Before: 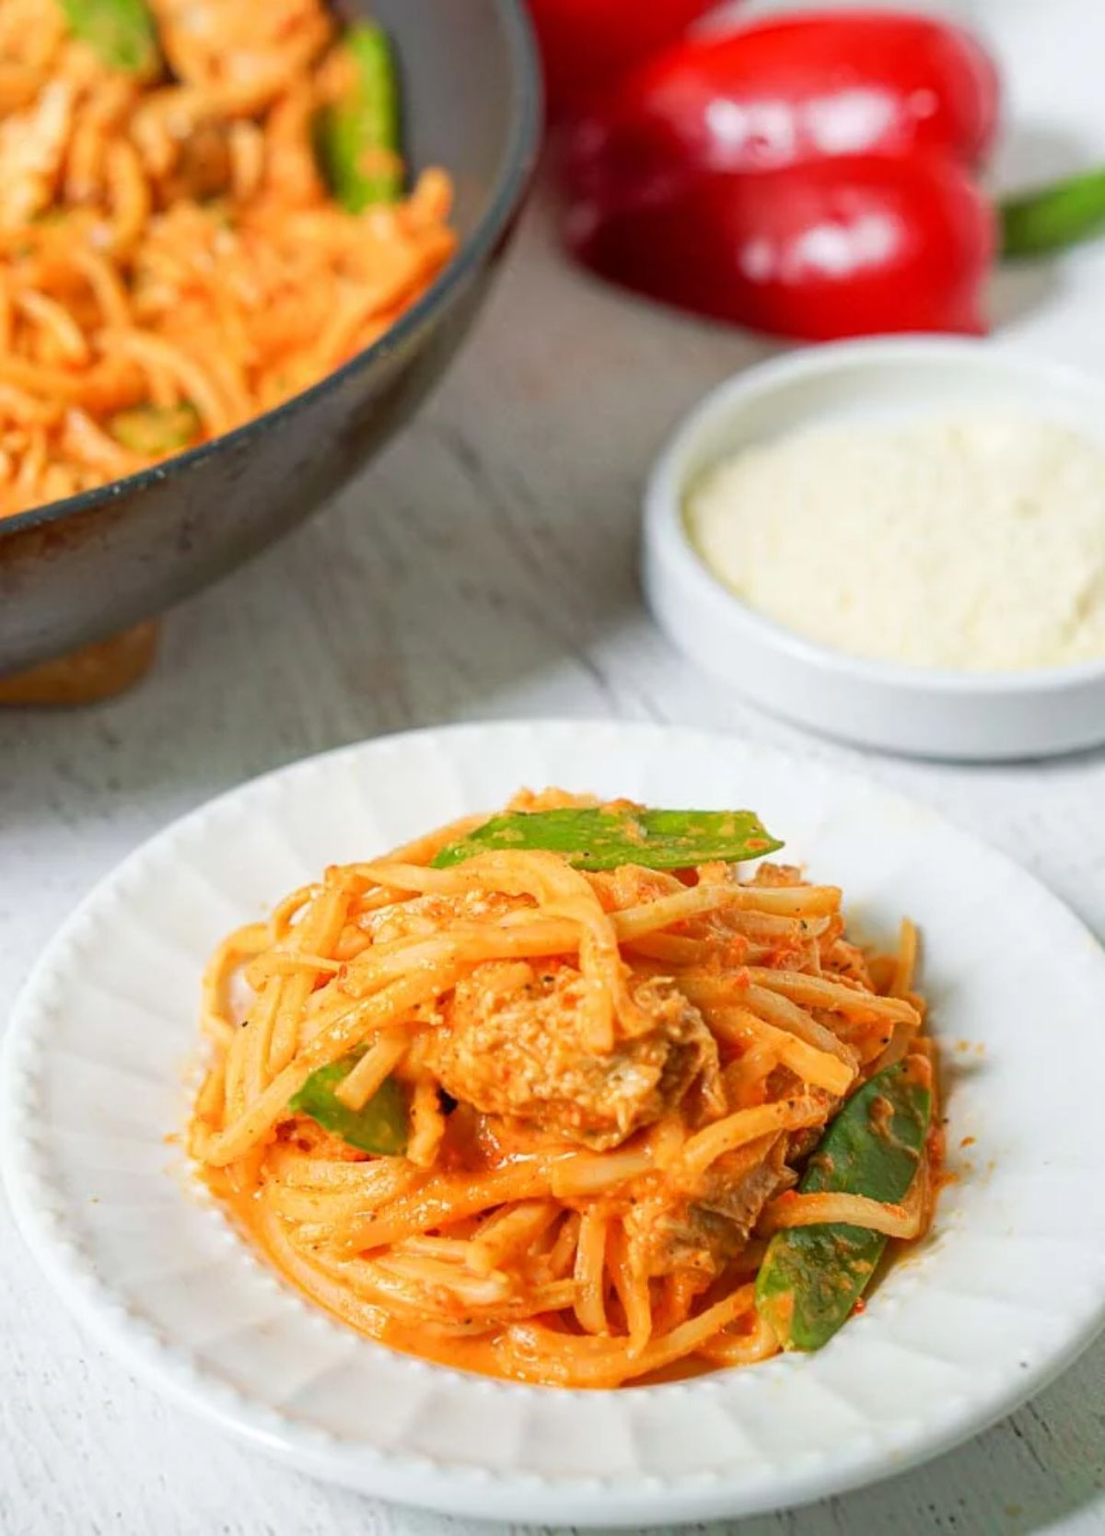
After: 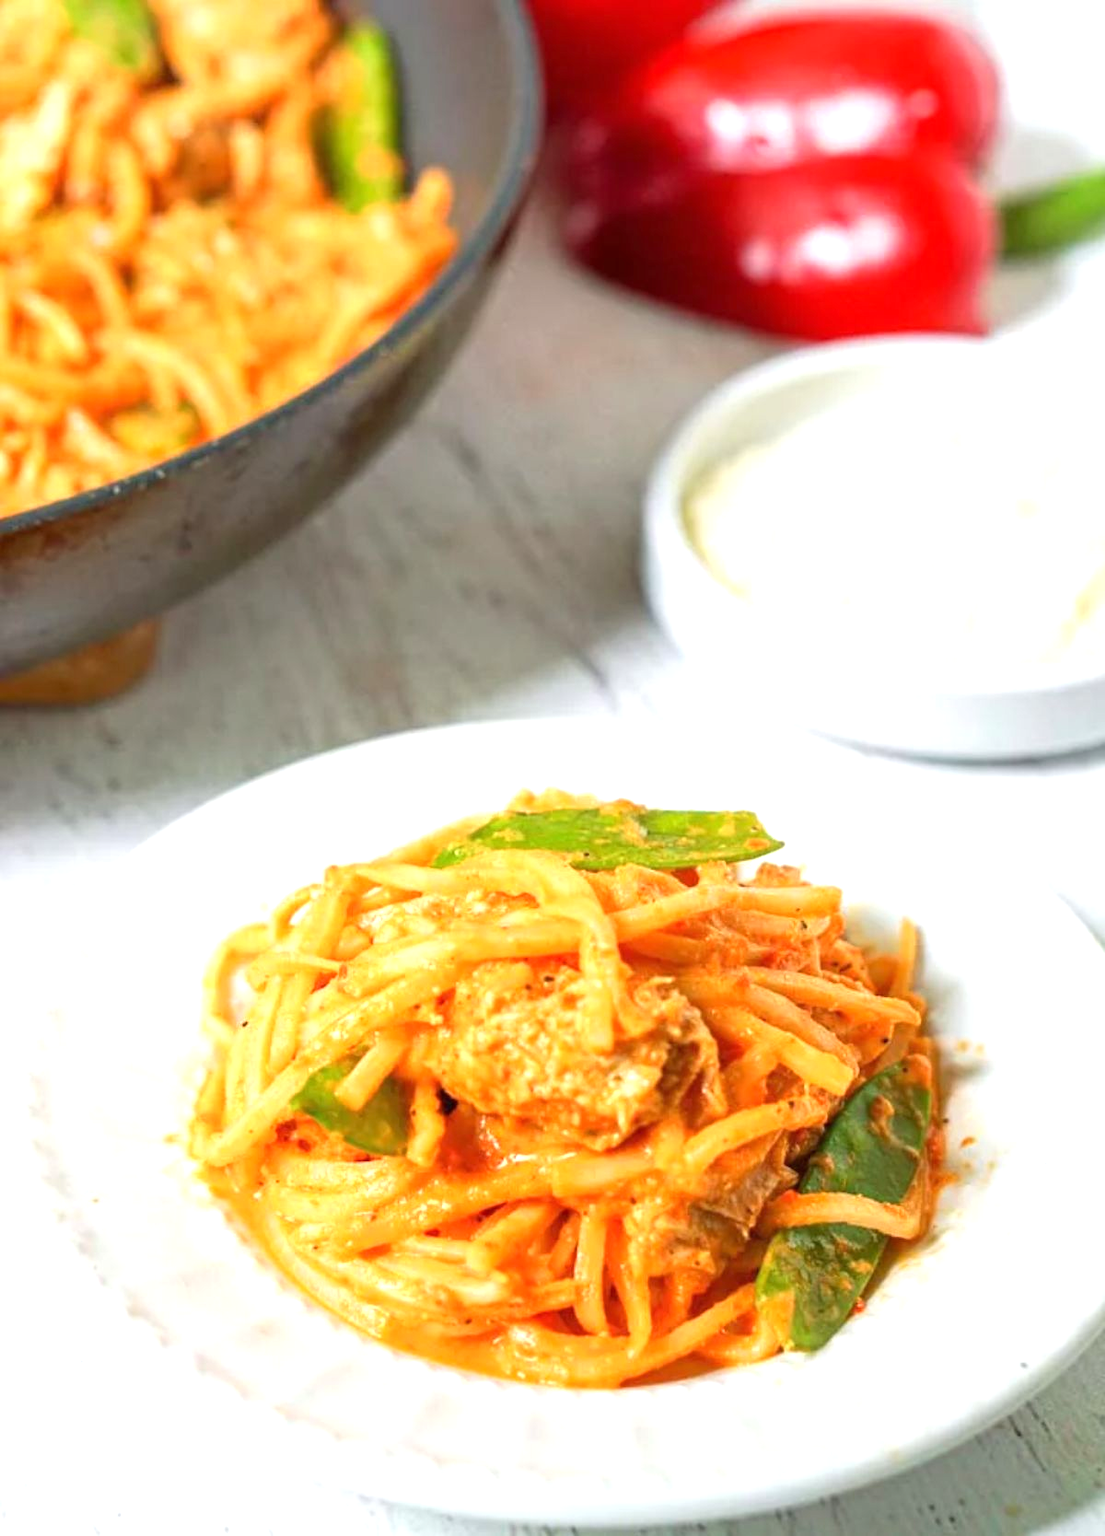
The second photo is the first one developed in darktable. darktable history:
exposure: black level correction 0, exposure 0.697 EV, compensate highlight preservation false
